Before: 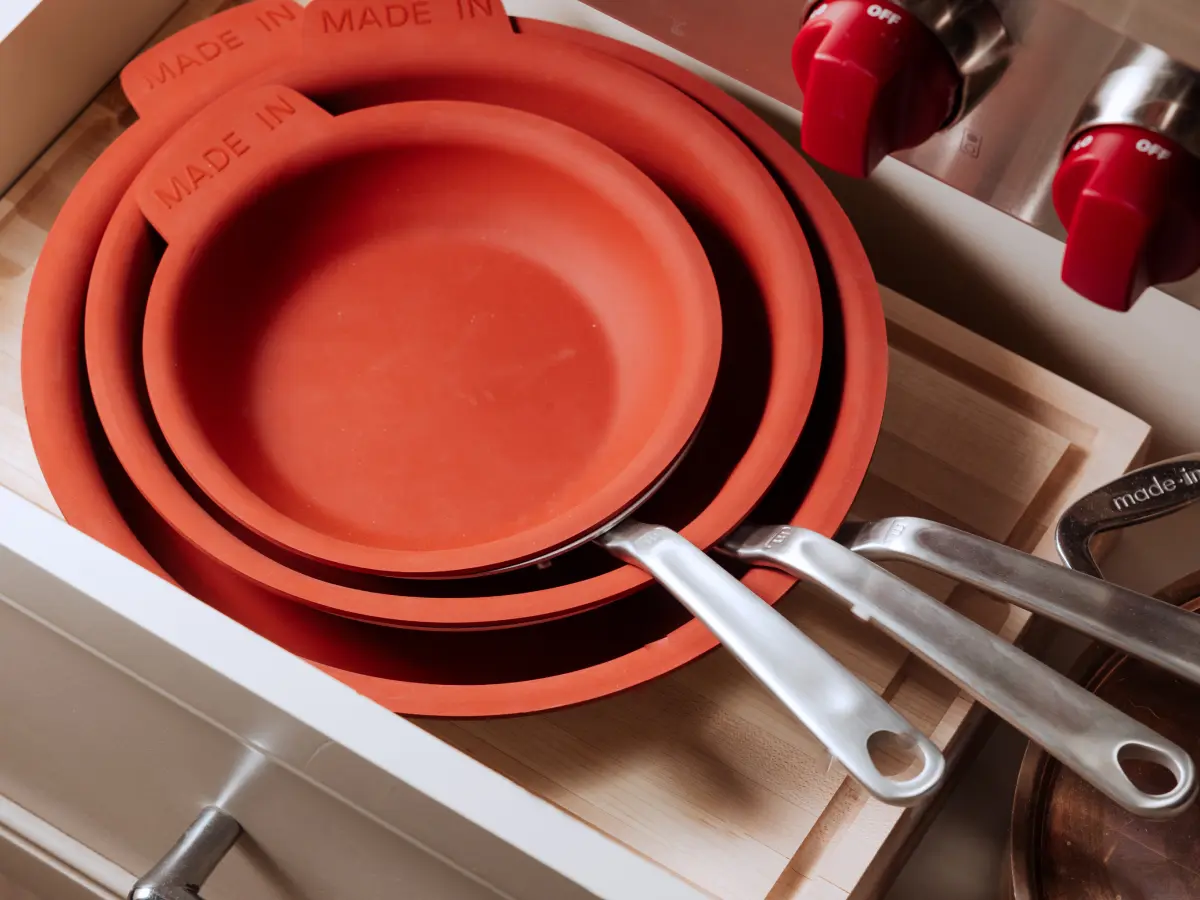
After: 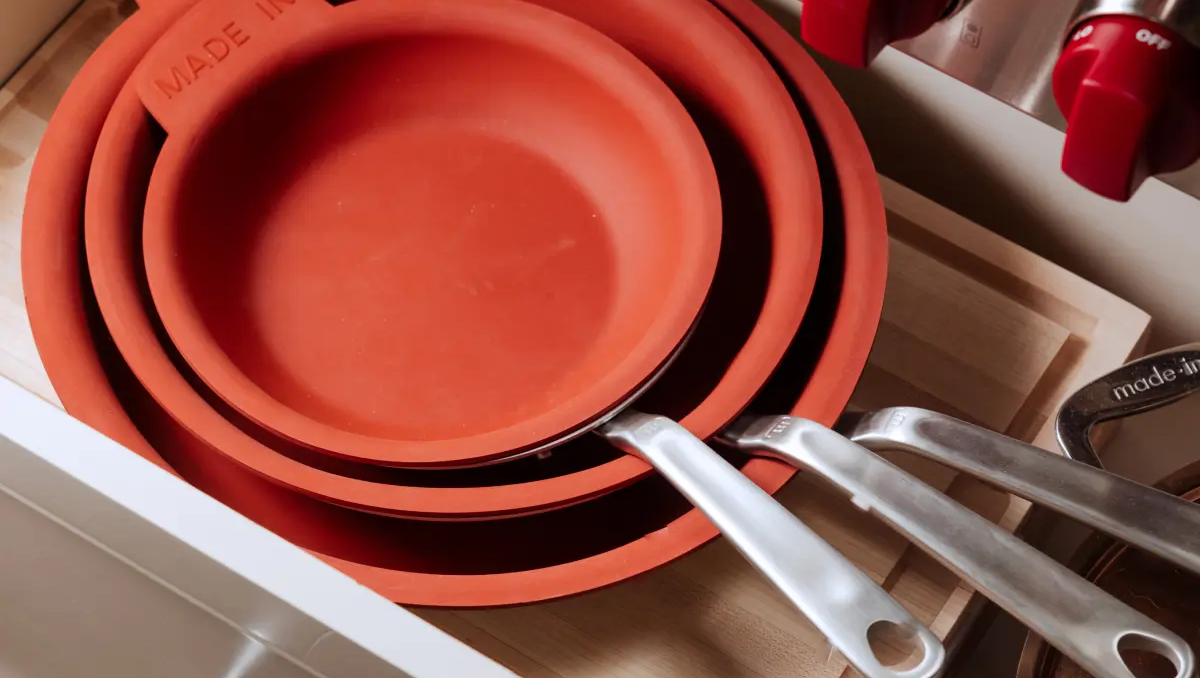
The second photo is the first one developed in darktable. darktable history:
crop and rotate: top 12.254%, bottom 12.341%
